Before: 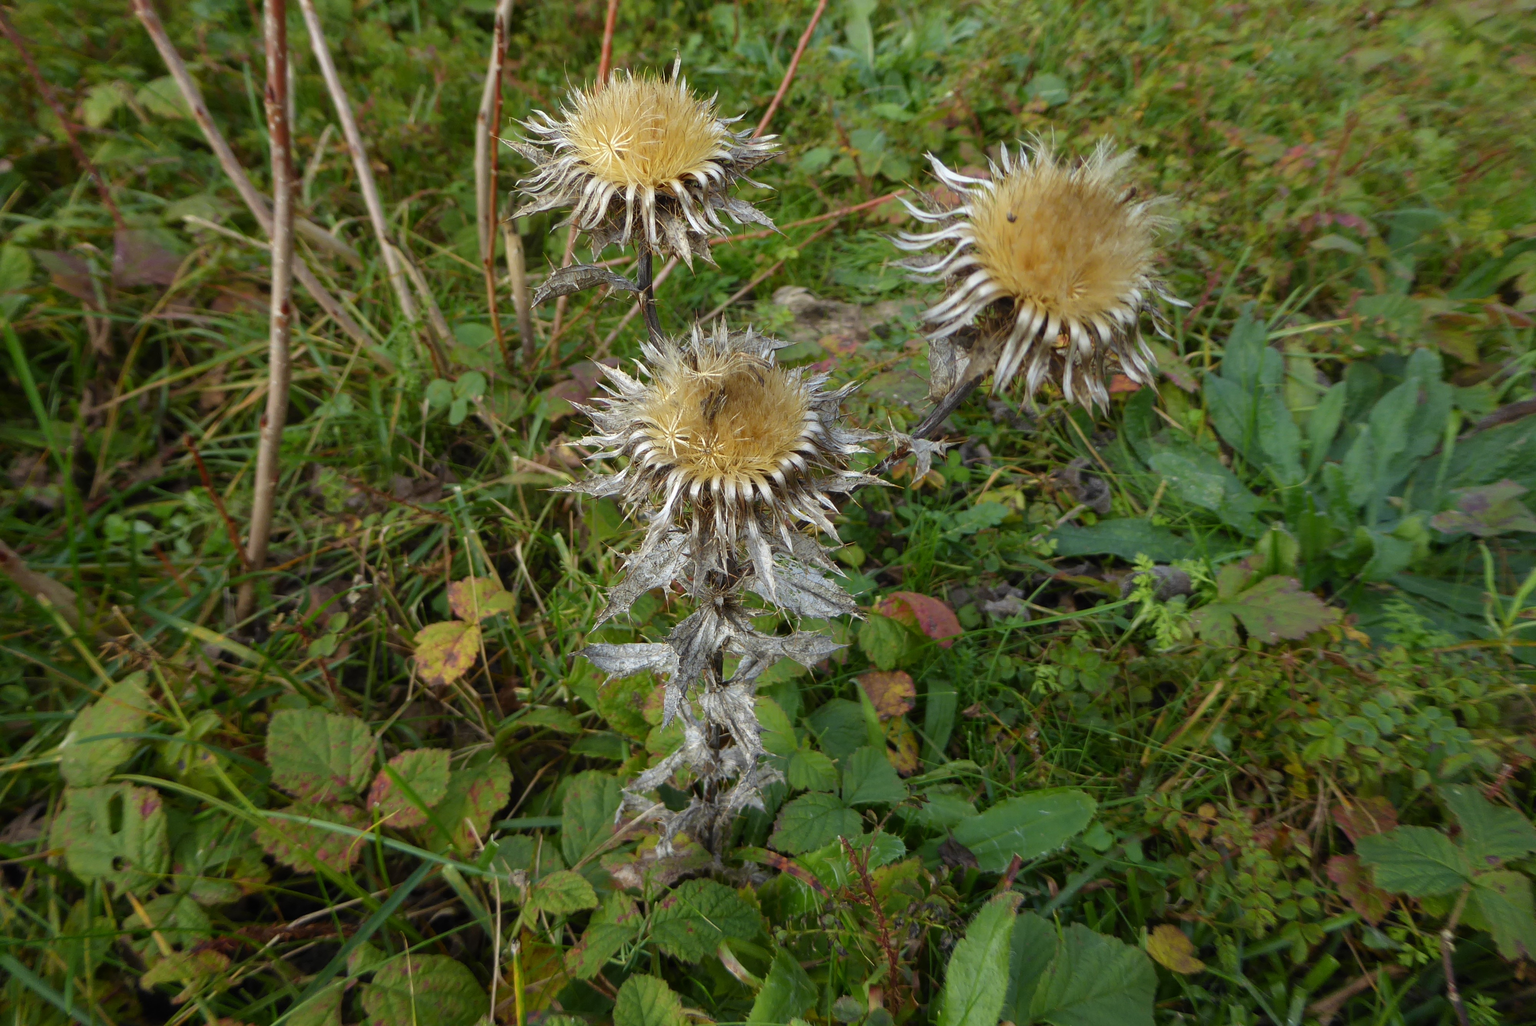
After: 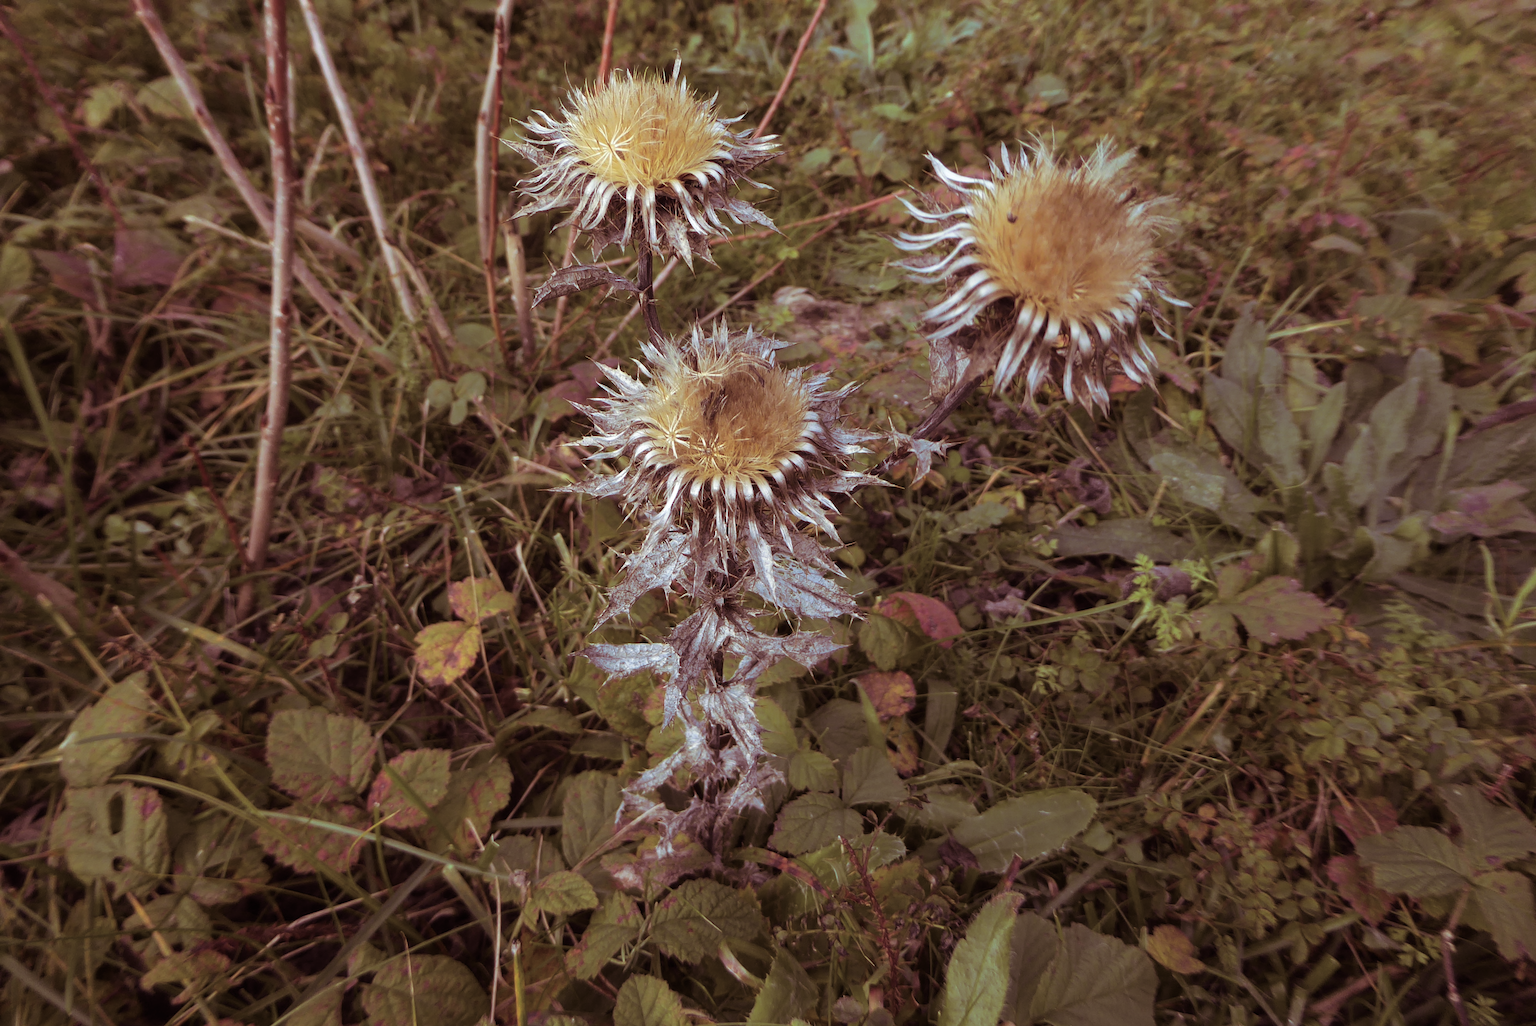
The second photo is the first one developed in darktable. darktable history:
color calibration: illuminant as shot in camera, x 0.358, y 0.373, temperature 4628.91 K
split-toning: on, module defaults
